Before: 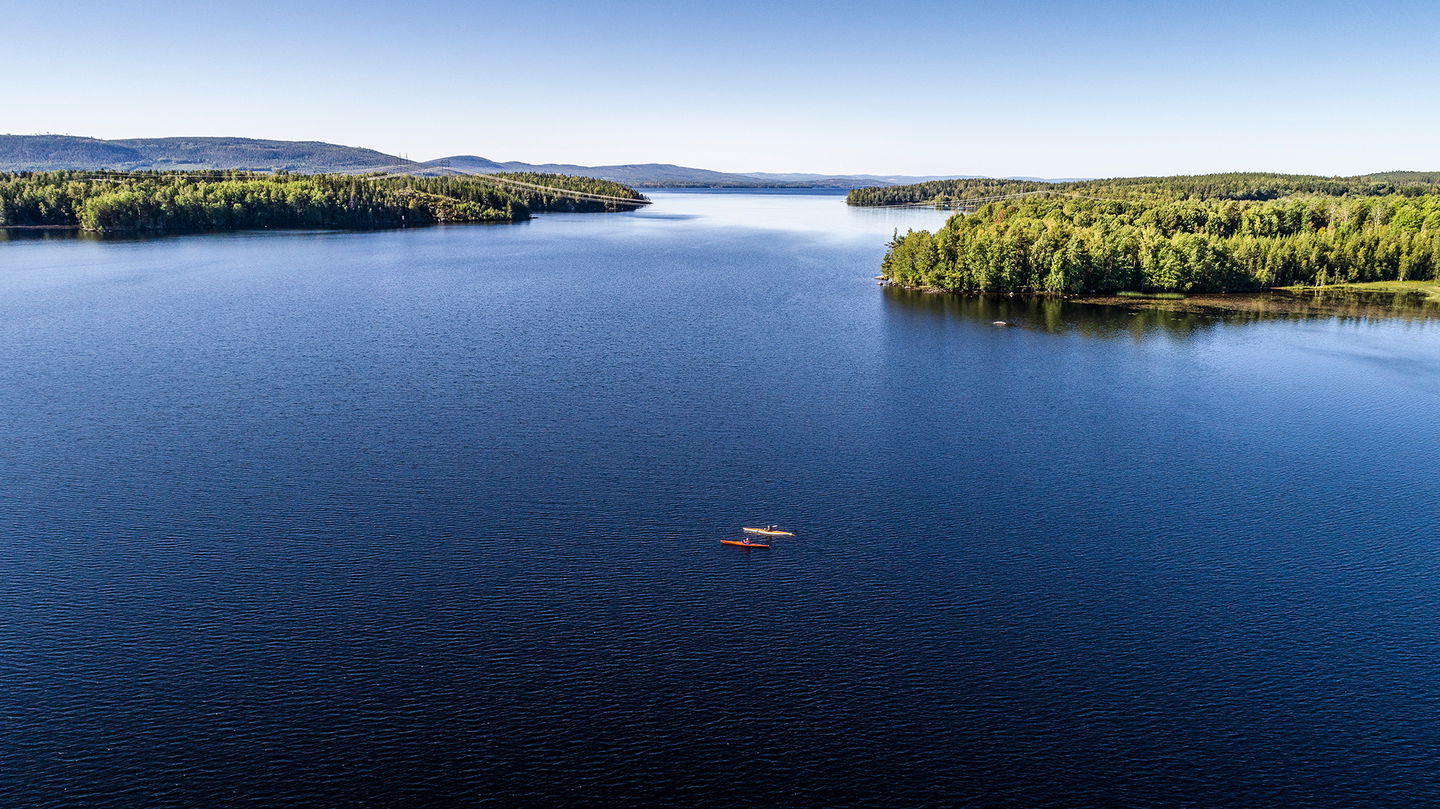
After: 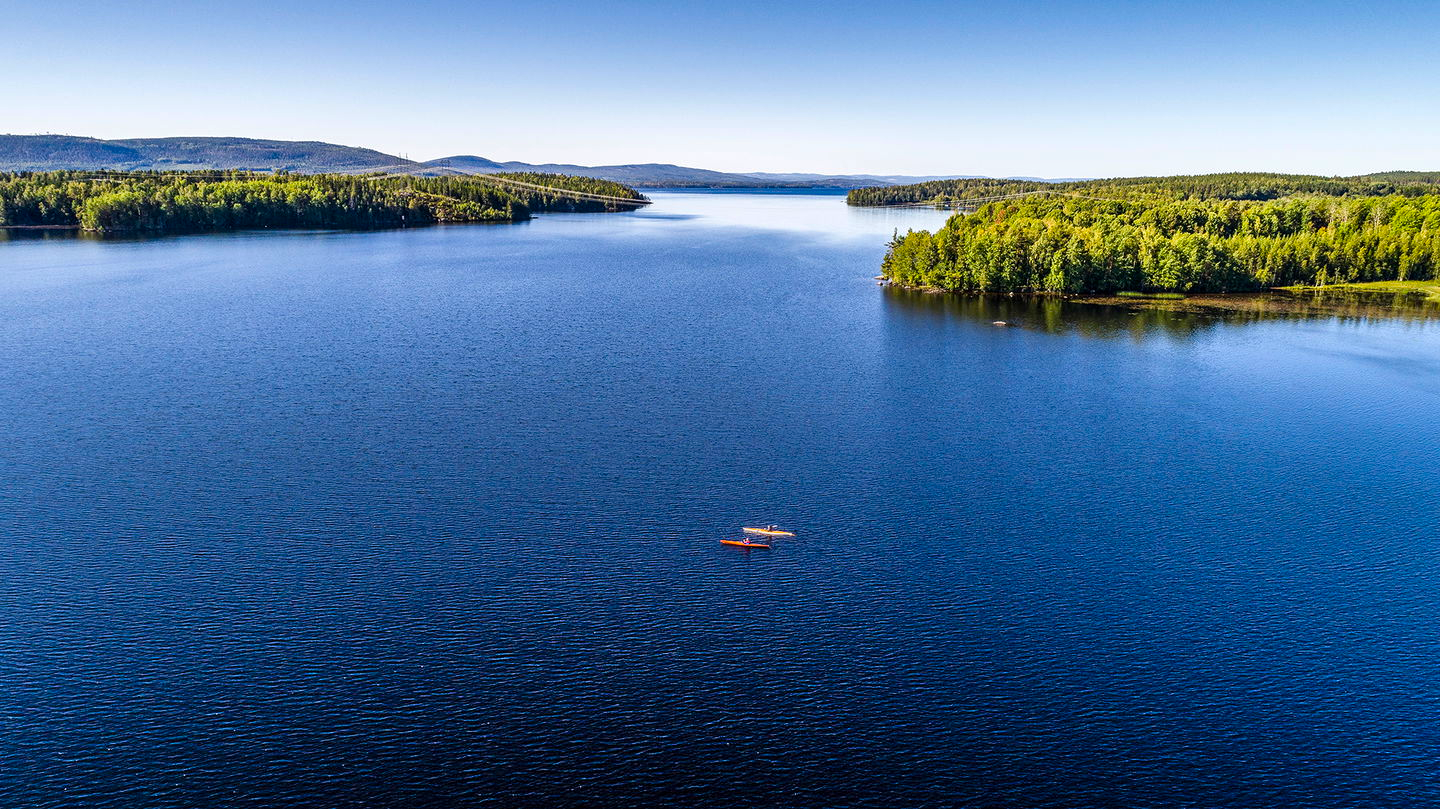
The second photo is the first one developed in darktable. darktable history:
shadows and highlights: white point adjustment 1, soften with gaussian
color balance rgb: linear chroma grading › global chroma 8.33%, perceptual saturation grading › global saturation 18.52%, global vibrance 7.87%
